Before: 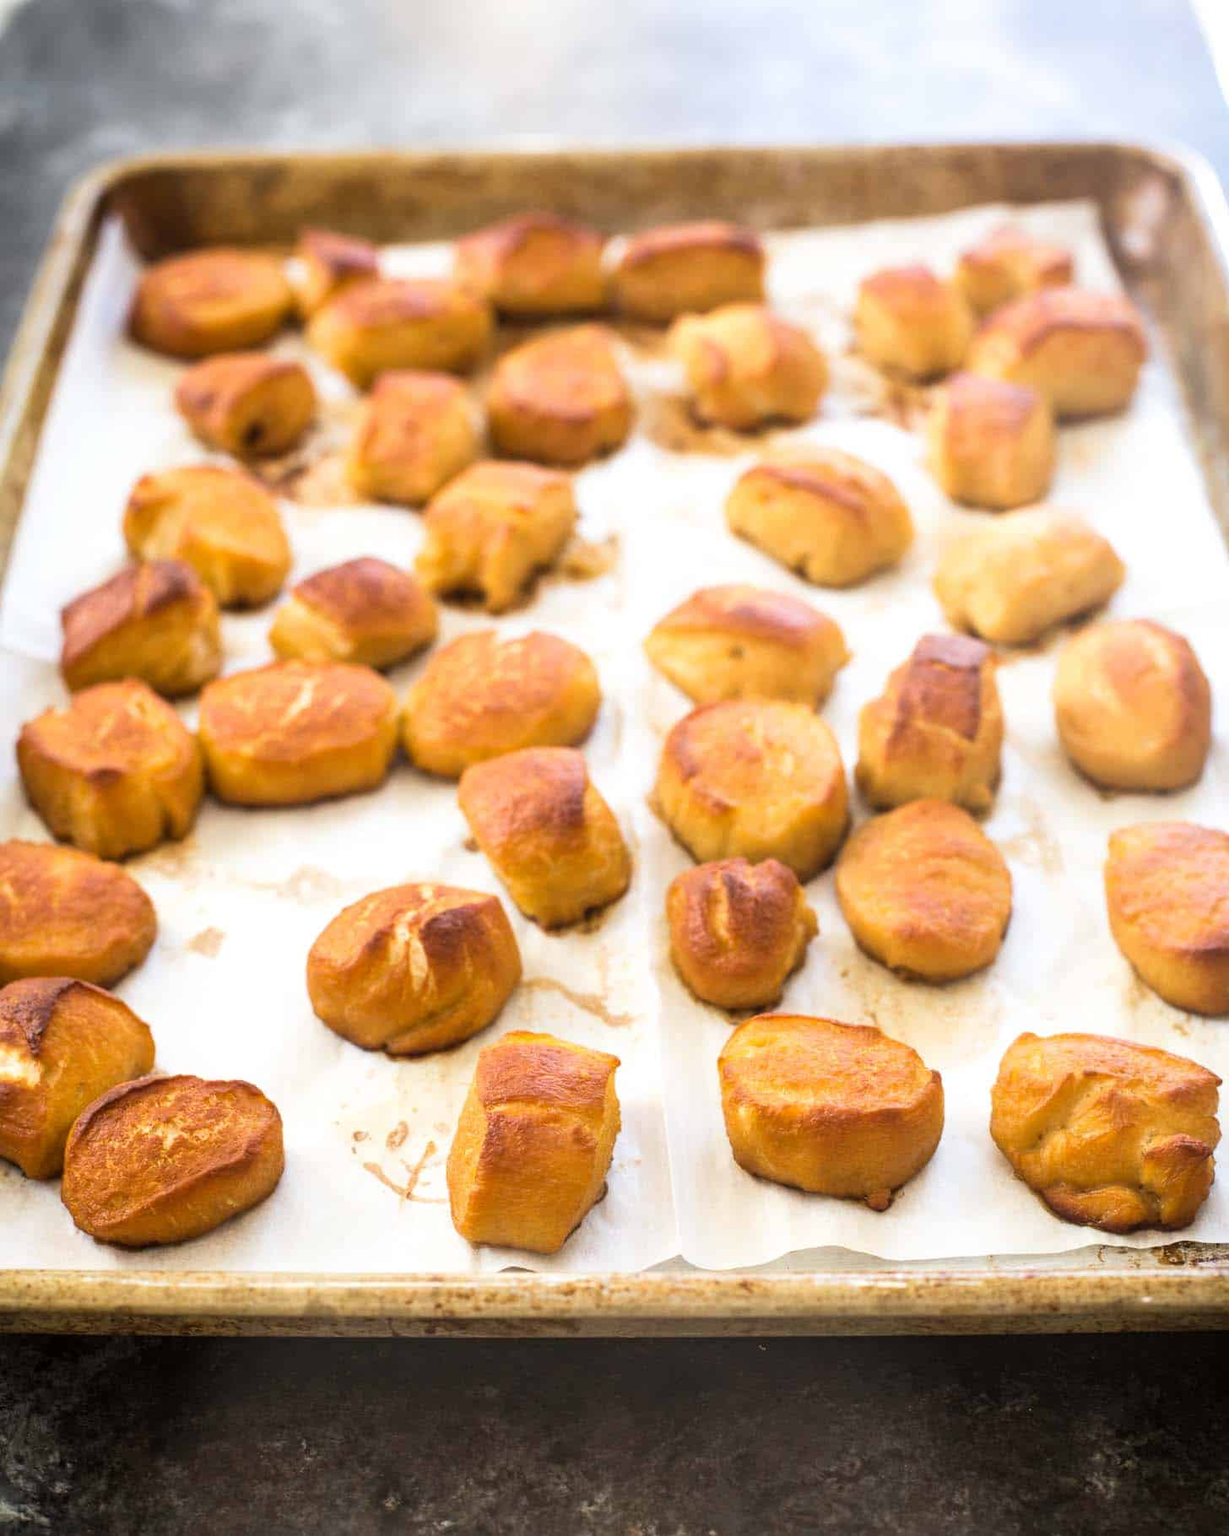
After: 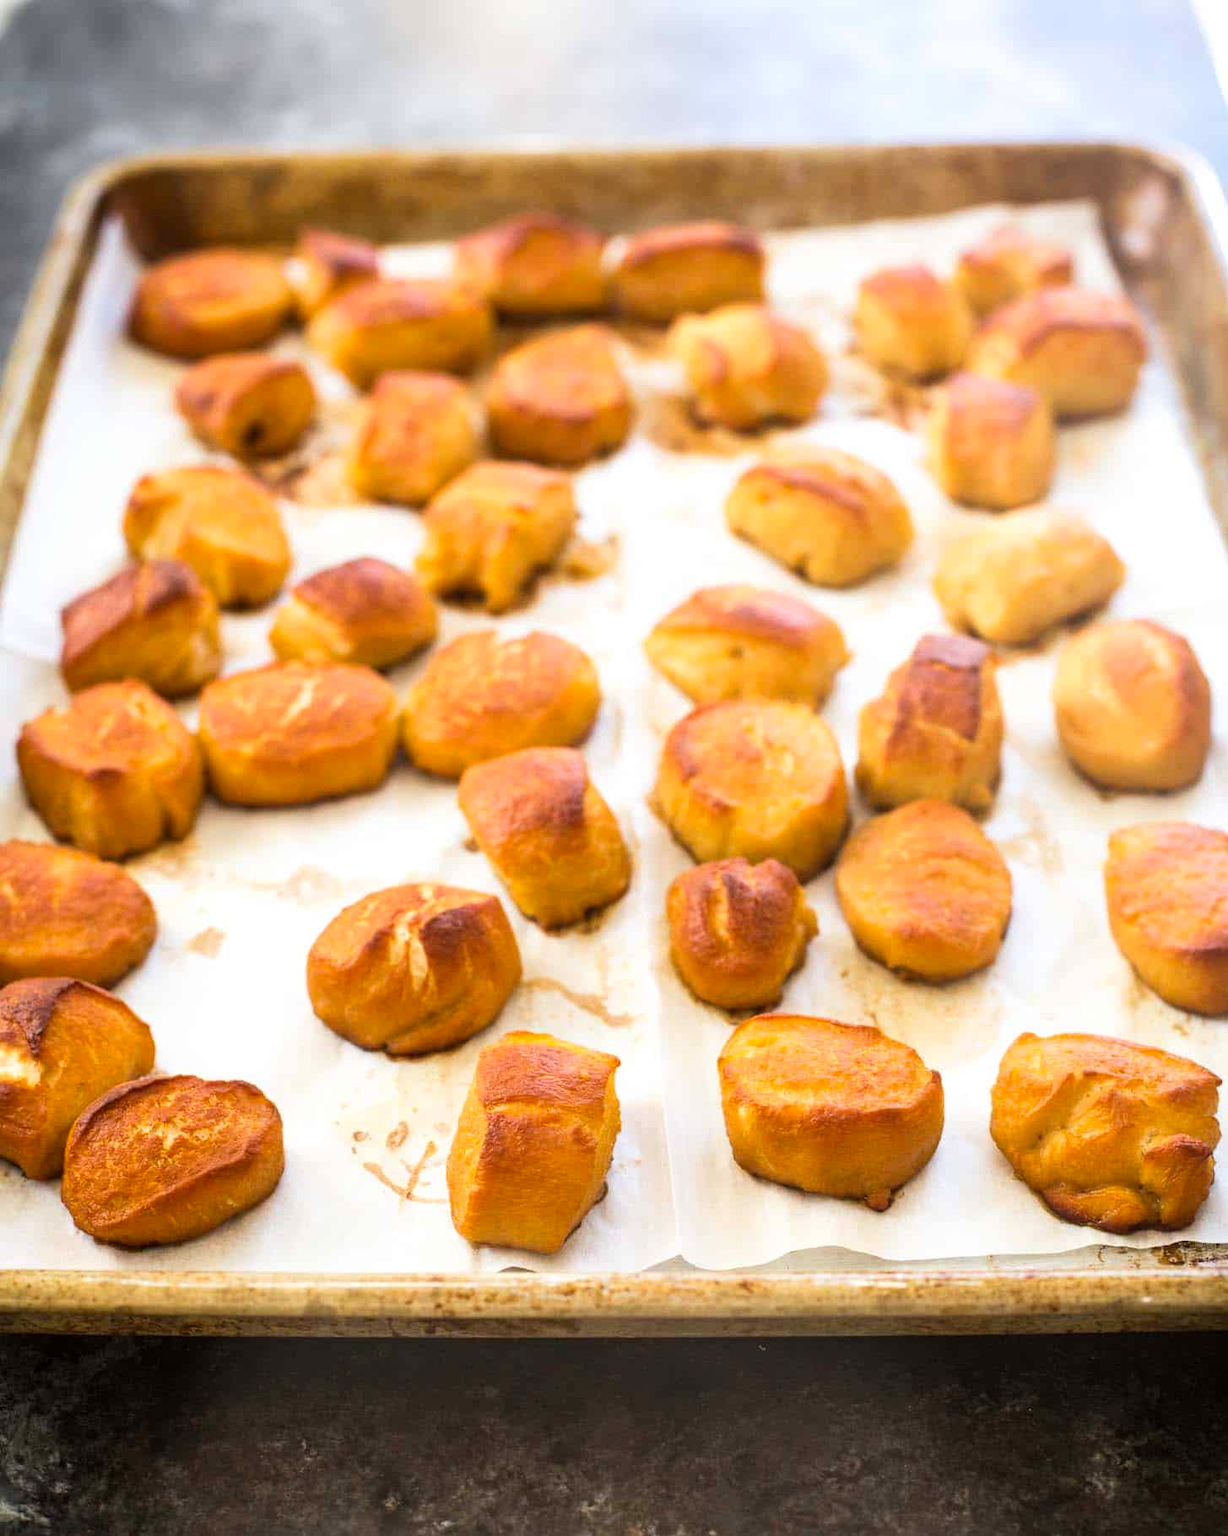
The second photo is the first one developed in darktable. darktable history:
contrast brightness saturation: contrast 0.044, saturation 0.163
color zones: curves: ch2 [(0, 0.5) (0.143, 0.5) (0.286, 0.489) (0.415, 0.421) (0.571, 0.5) (0.714, 0.5) (0.857, 0.5) (1, 0.5)], mix 27.55%
